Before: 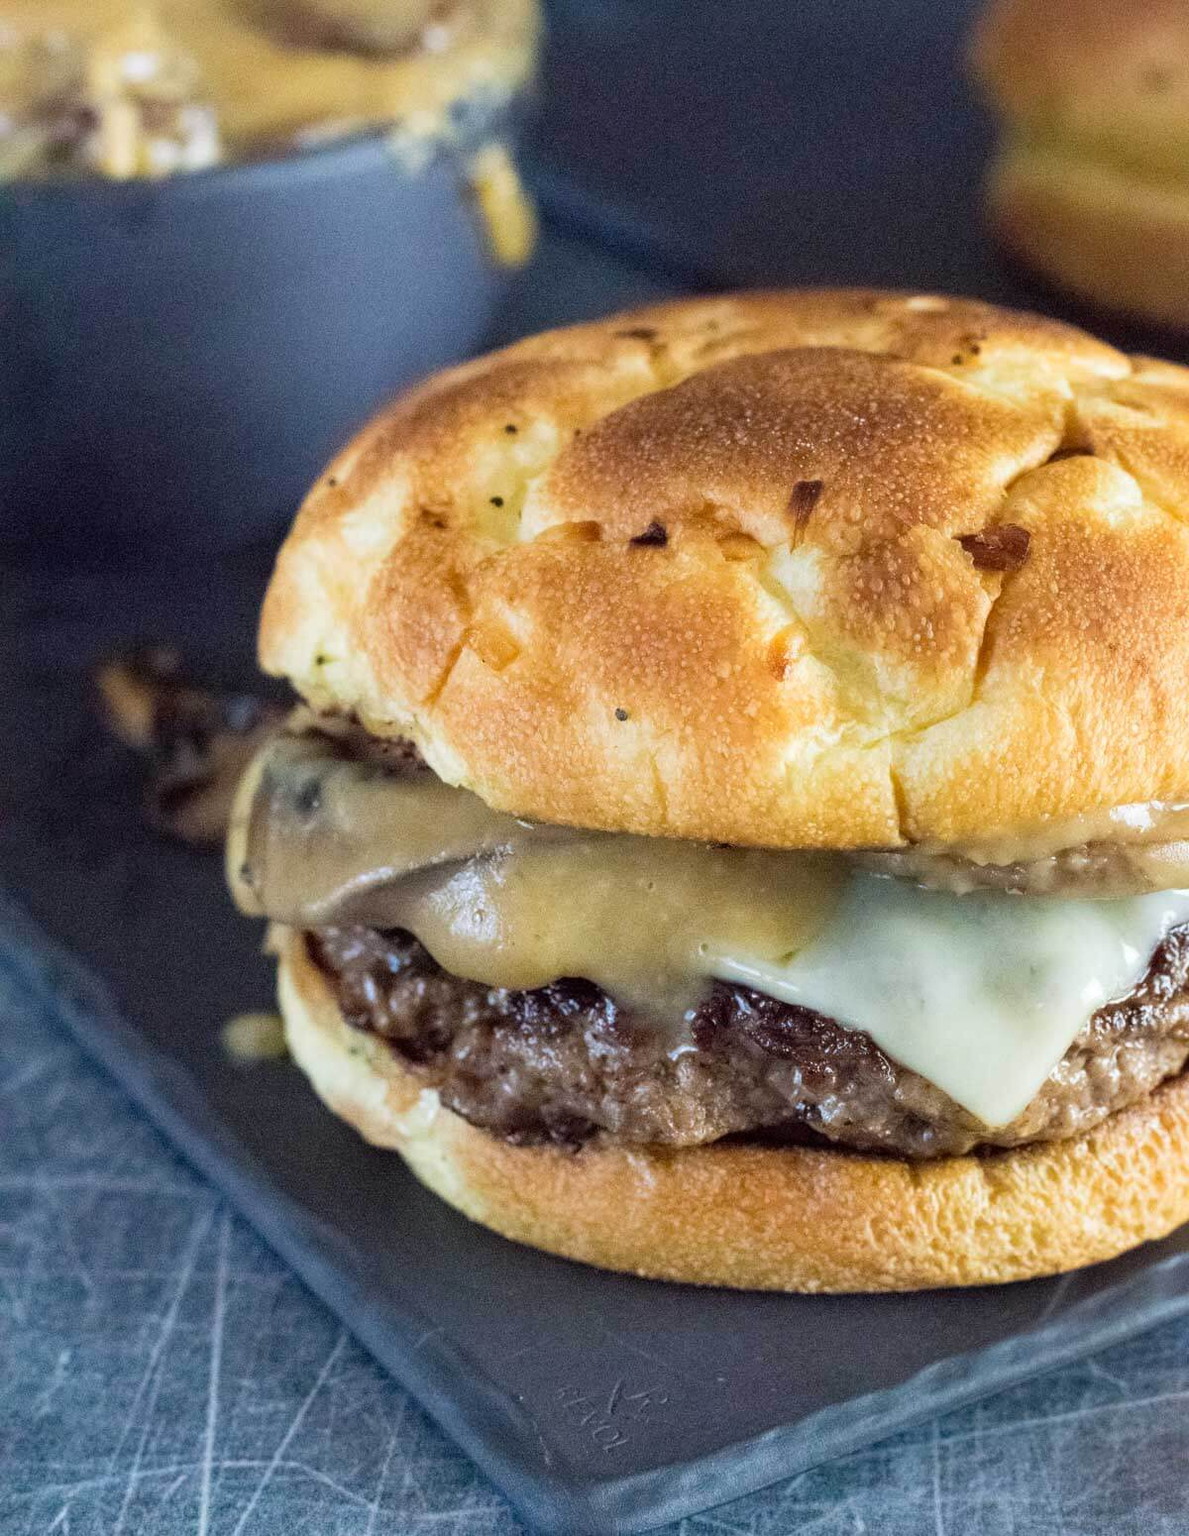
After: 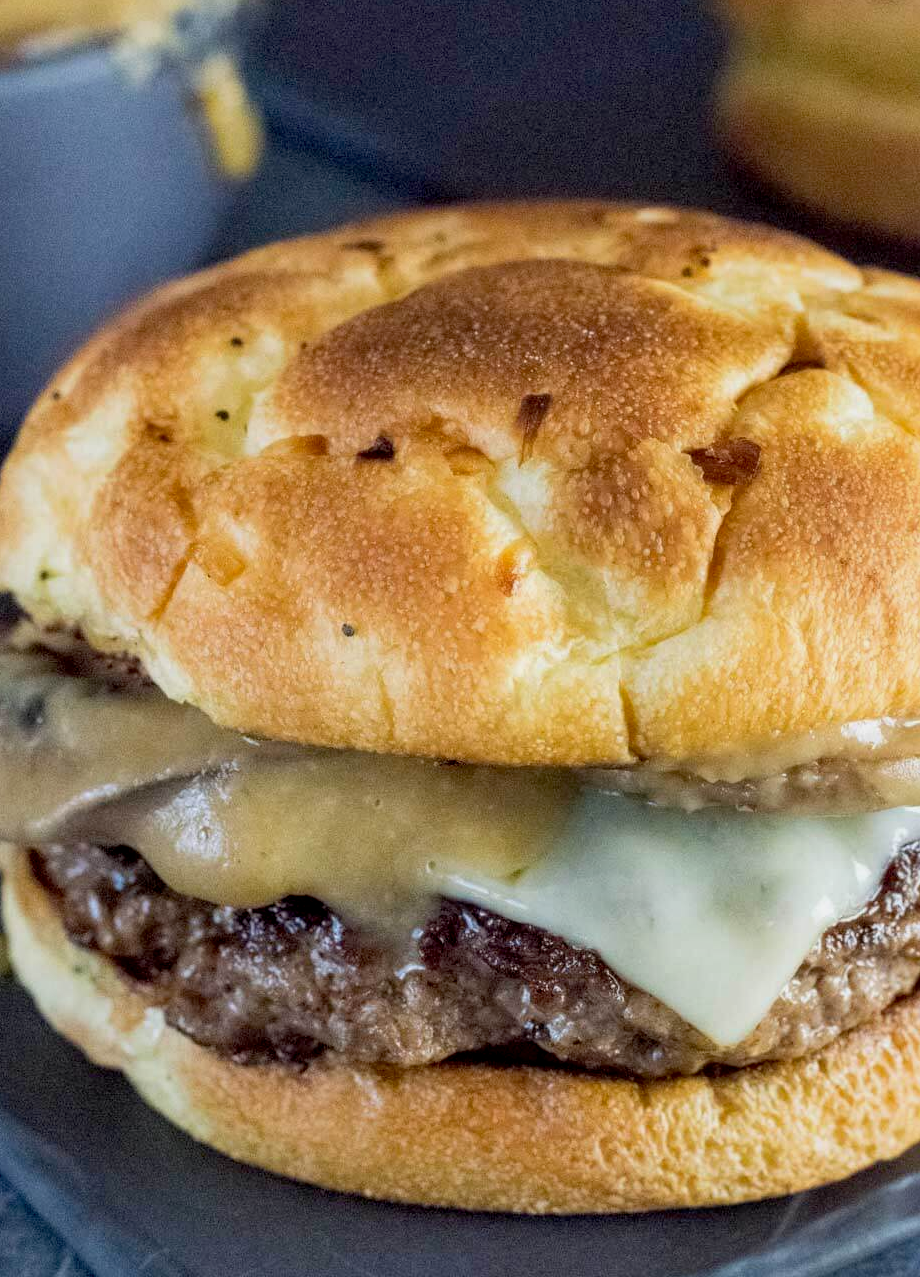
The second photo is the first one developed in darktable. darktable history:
exposure: black level correction 0.009, exposure -0.16 EV, compensate exposure bias true, compensate highlight preservation false
local contrast: detail 109%
crop: left 23.309%, top 5.92%, bottom 11.679%
